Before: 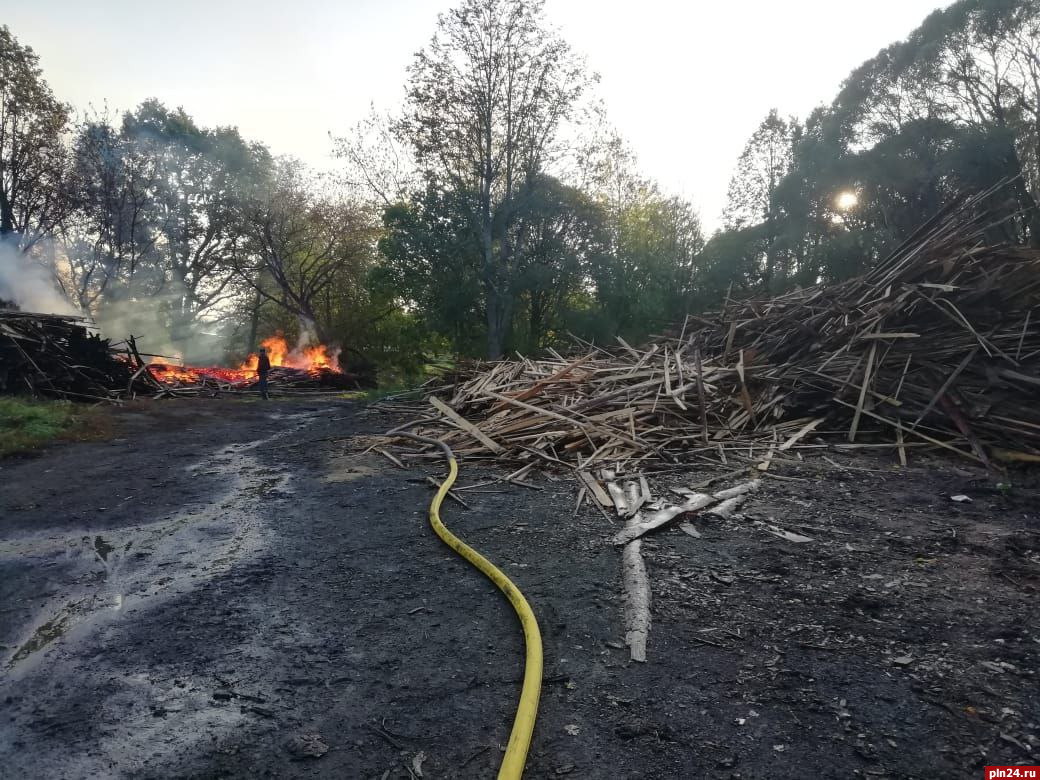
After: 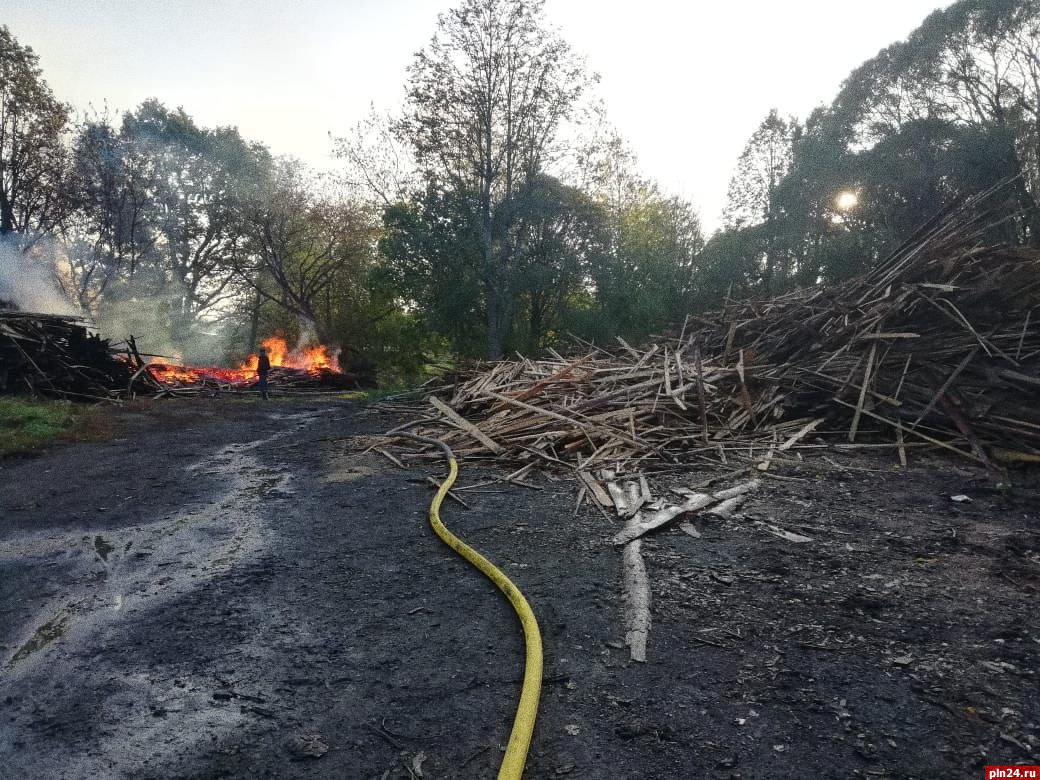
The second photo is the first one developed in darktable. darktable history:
grain: strength 49.07%
